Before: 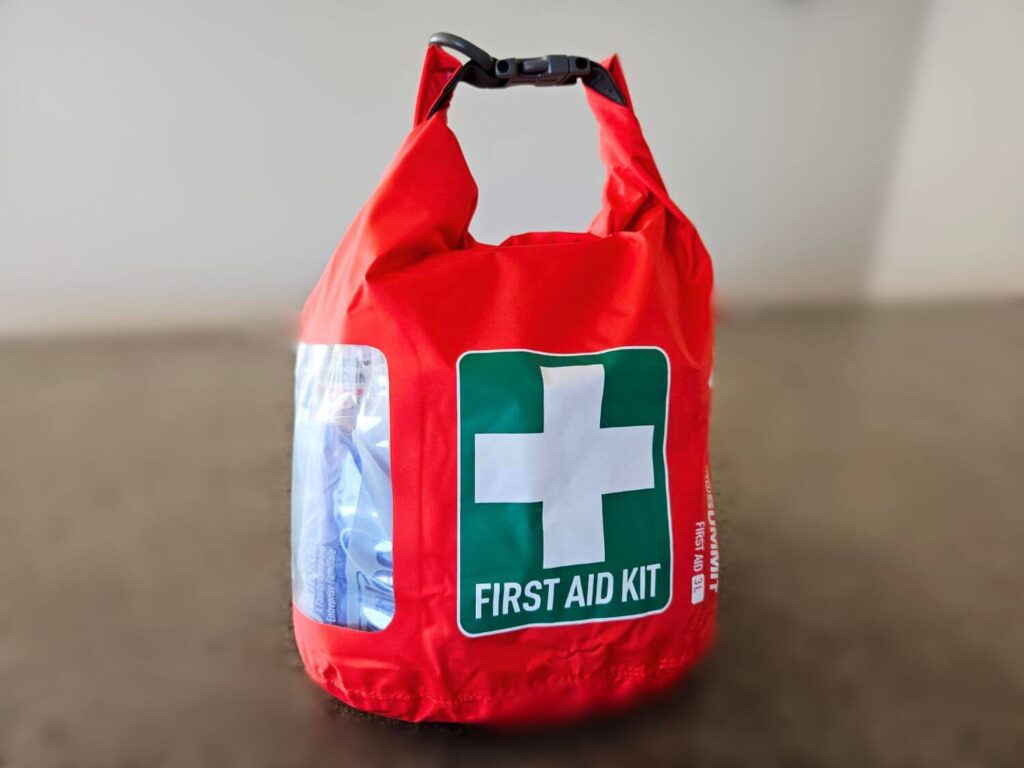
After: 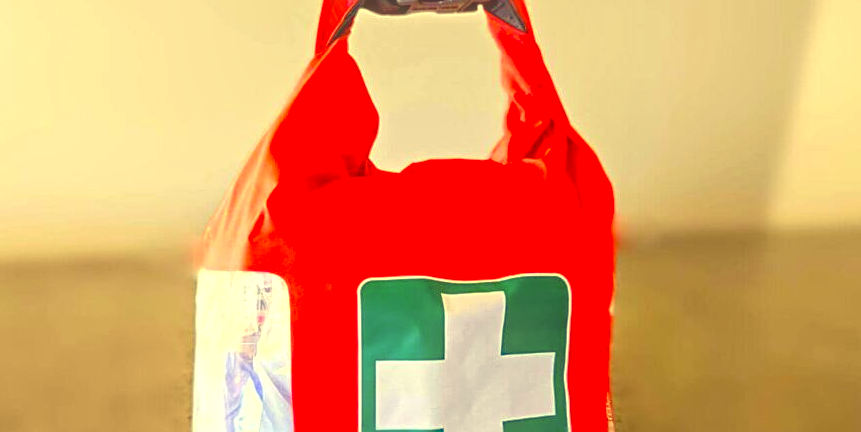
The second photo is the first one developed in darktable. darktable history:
crop and rotate: left 9.704%, top 9.538%, right 6.201%, bottom 34.135%
sharpen: on, module defaults
contrast brightness saturation: contrast 0.044, saturation 0.154
local contrast: highlights 71%, shadows 14%, midtone range 0.19
color correction: highlights a* -0.509, highlights b* 39.85, shadows a* 9.52, shadows b* -0.387
exposure: black level correction 0, exposure 0.698 EV, compensate highlight preservation false
haze removal: compatibility mode true, adaptive false
